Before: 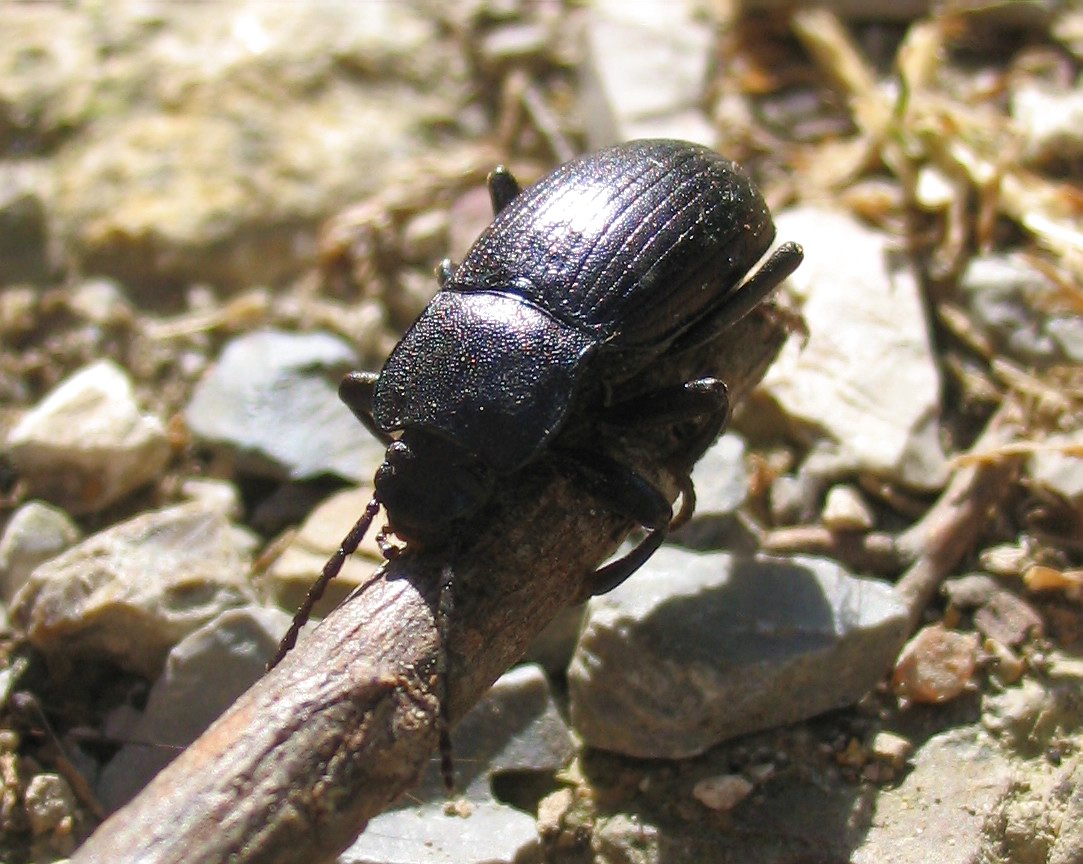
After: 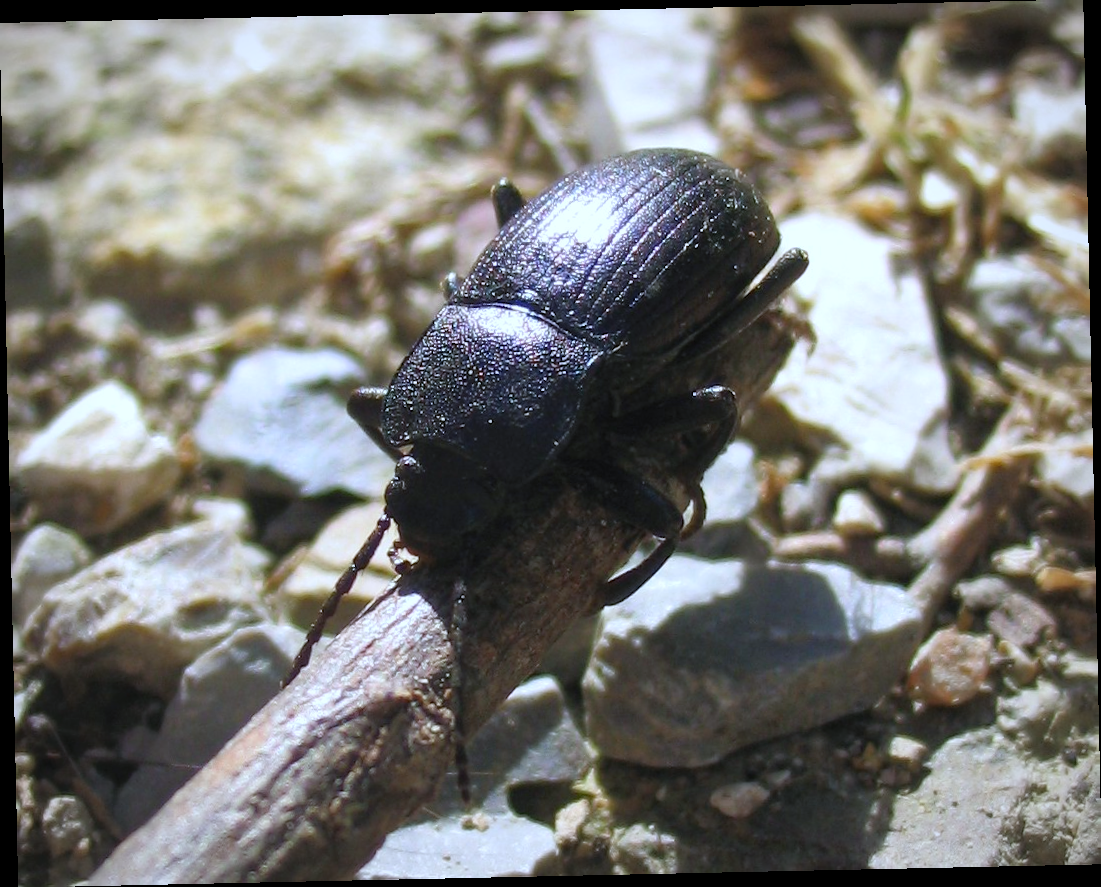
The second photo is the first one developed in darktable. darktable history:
shadows and highlights: shadows 62.66, white point adjustment 0.37, highlights -34.44, compress 83.82%
rotate and perspective: rotation -1.24°, automatic cropping off
white balance: red 0.926, green 1.003, blue 1.133
vignetting: fall-off radius 70%, automatic ratio true
